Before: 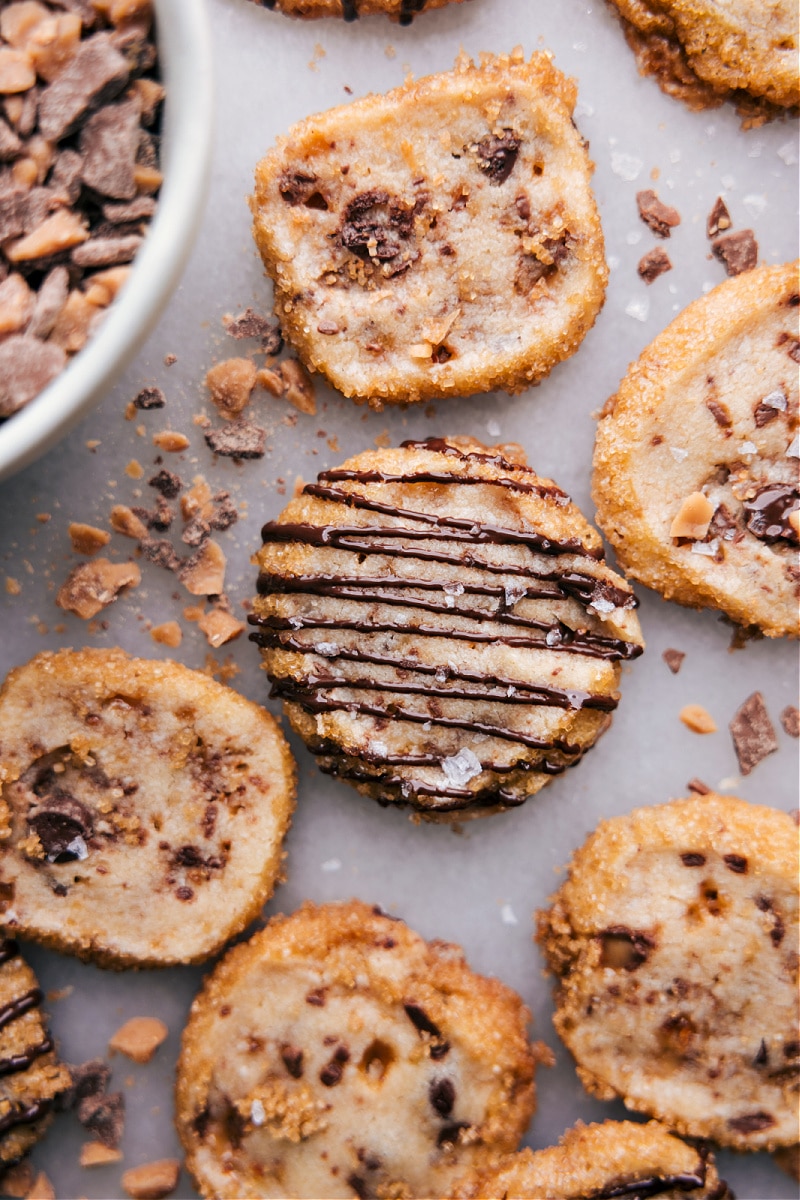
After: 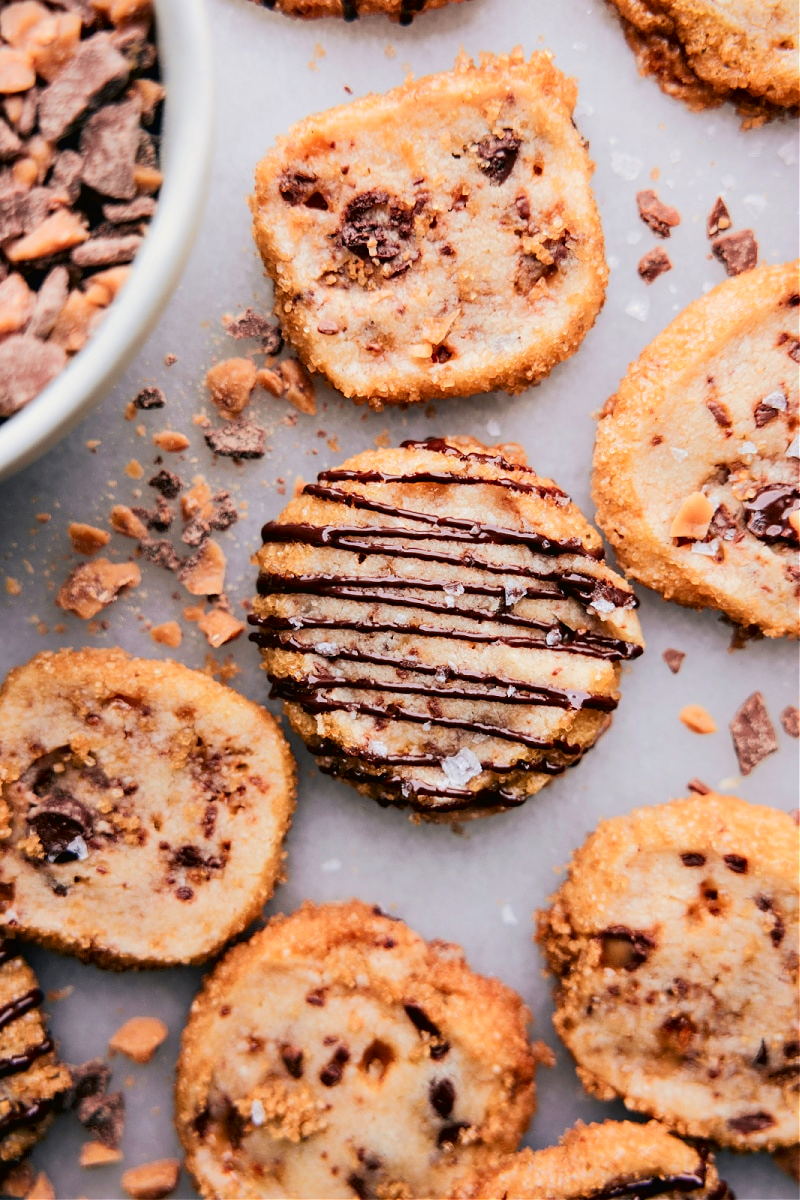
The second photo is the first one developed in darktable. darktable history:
exposure: black level correction 0.001, exposure -0.122 EV, compensate highlight preservation false
tone curve: curves: ch0 [(0, 0.013) (0.054, 0.018) (0.205, 0.191) (0.289, 0.292) (0.39, 0.424) (0.493, 0.551) (0.666, 0.743) (0.795, 0.841) (1, 0.998)]; ch1 [(0, 0) (0.385, 0.343) (0.439, 0.415) (0.494, 0.495) (0.501, 0.501) (0.51, 0.509) (0.54, 0.552) (0.586, 0.614) (0.66, 0.706) (0.783, 0.804) (1, 1)]; ch2 [(0, 0) (0.32, 0.281) (0.403, 0.399) (0.441, 0.428) (0.47, 0.469) (0.498, 0.496) (0.524, 0.538) (0.566, 0.579) (0.633, 0.665) (0.7, 0.711) (1, 1)], color space Lab, independent channels, preserve colors none
